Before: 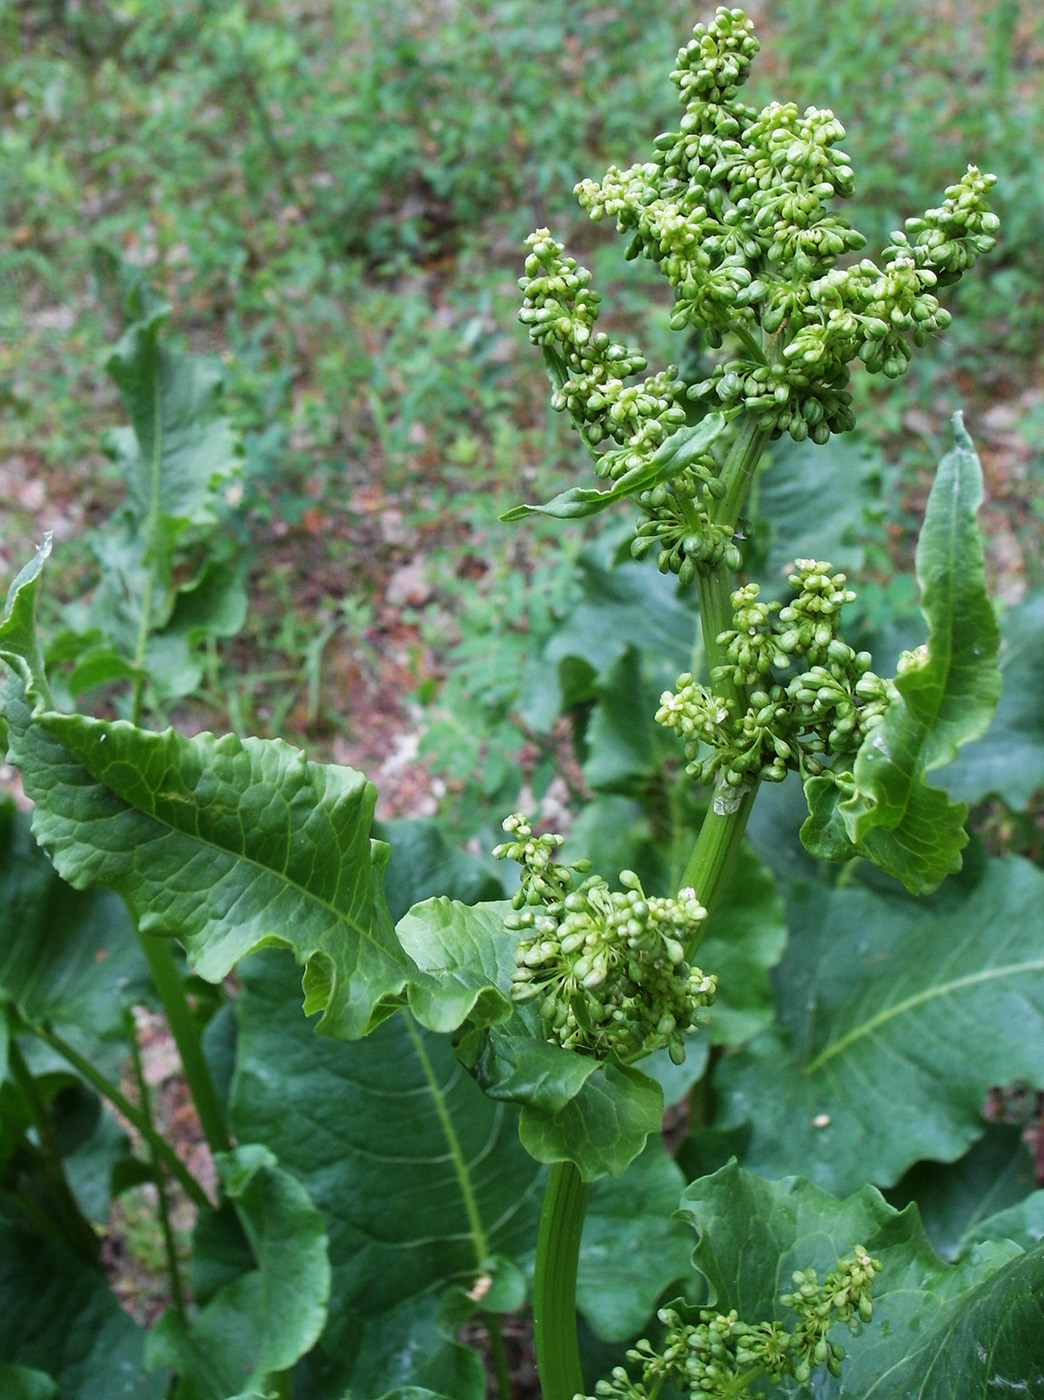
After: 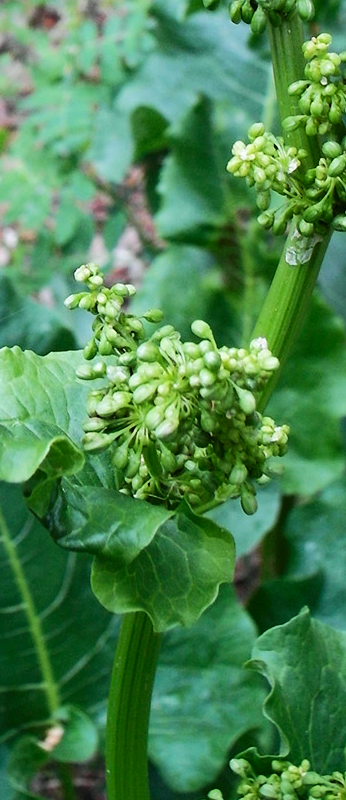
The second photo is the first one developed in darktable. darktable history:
tone curve: curves: ch0 [(0, 0.01) (0.037, 0.032) (0.131, 0.108) (0.275, 0.256) (0.483, 0.512) (0.61, 0.665) (0.696, 0.742) (0.792, 0.819) (0.911, 0.925) (0.997, 0.995)]; ch1 [(0, 0) (0.308, 0.29) (0.425, 0.411) (0.492, 0.488) (0.507, 0.503) (0.53, 0.532) (0.573, 0.586) (0.683, 0.702) (0.746, 0.77) (1, 1)]; ch2 [(0, 0) (0.246, 0.233) (0.36, 0.352) (0.415, 0.415) (0.485, 0.487) (0.502, 0.504) (0.525, 0.518) (0.539, 0.539) (0.587, 0.594) (0.636, 0.652) (0.711, 0.729) (0.845, 0.855) (0.998, 0.977)], color space Lab, independent channels, preserve colors none
crop: left 41.011%, top 39.296%, right 25.764%, bottom 2.737%
